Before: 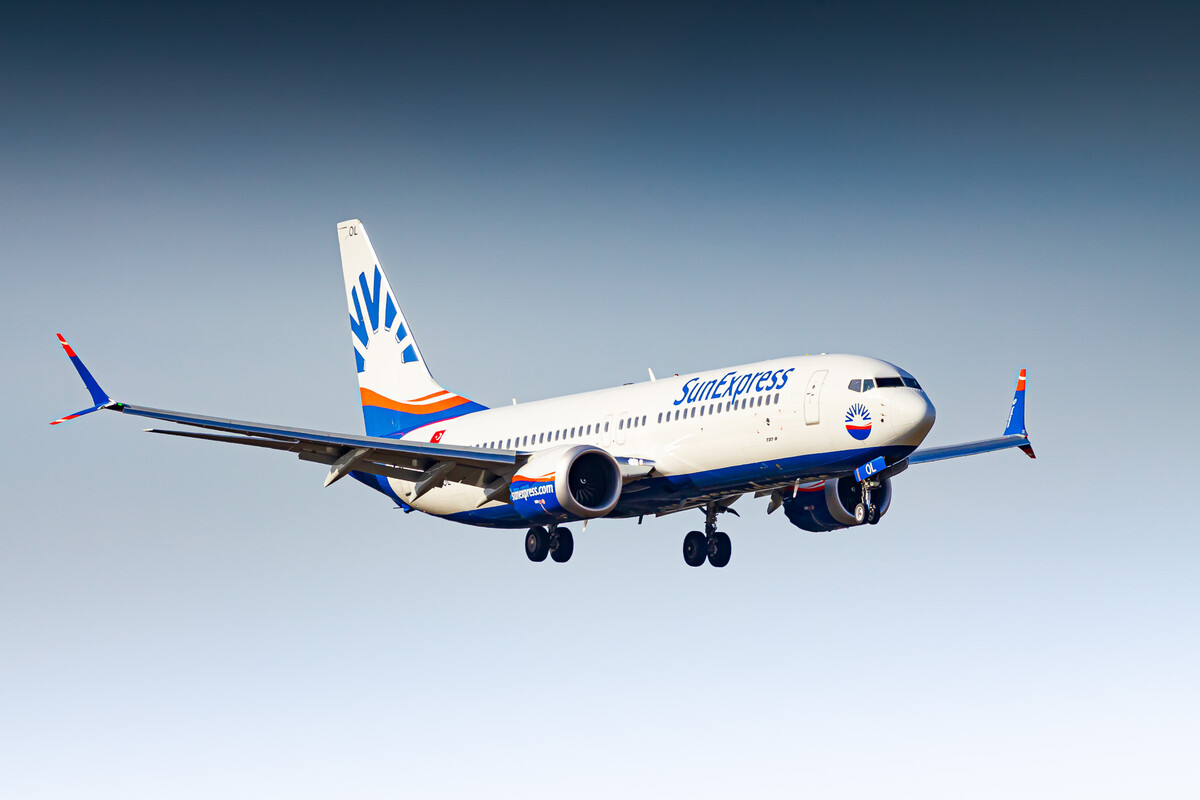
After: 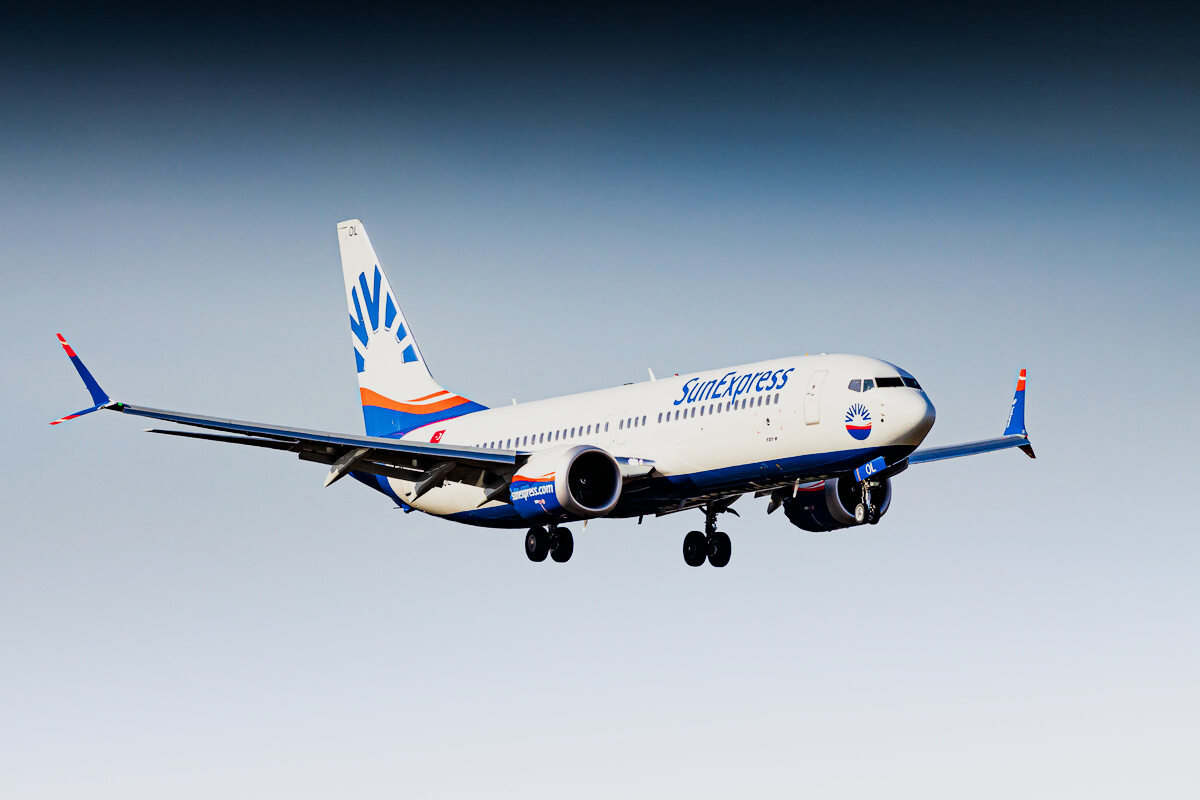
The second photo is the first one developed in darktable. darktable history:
color balance: contrast 10%
filmic rgb: black relative exposure -5 EV, hardness 2.88, contrast 1.2, highlights saturation mix -30%
